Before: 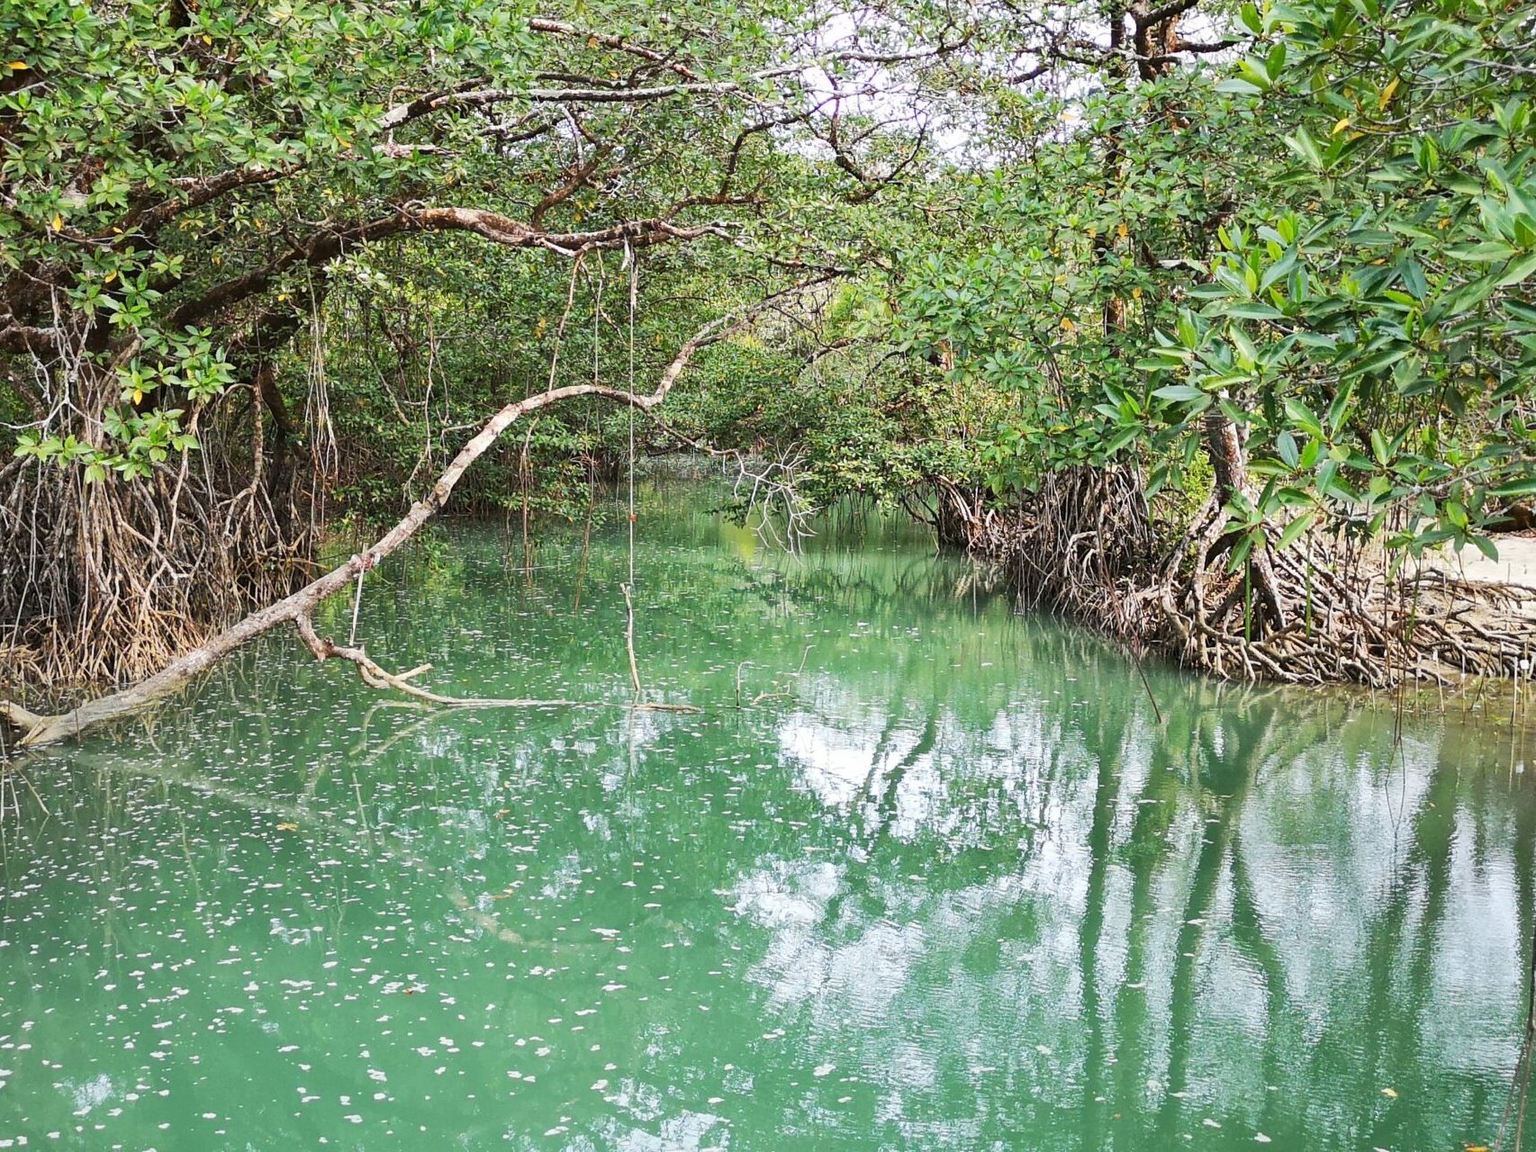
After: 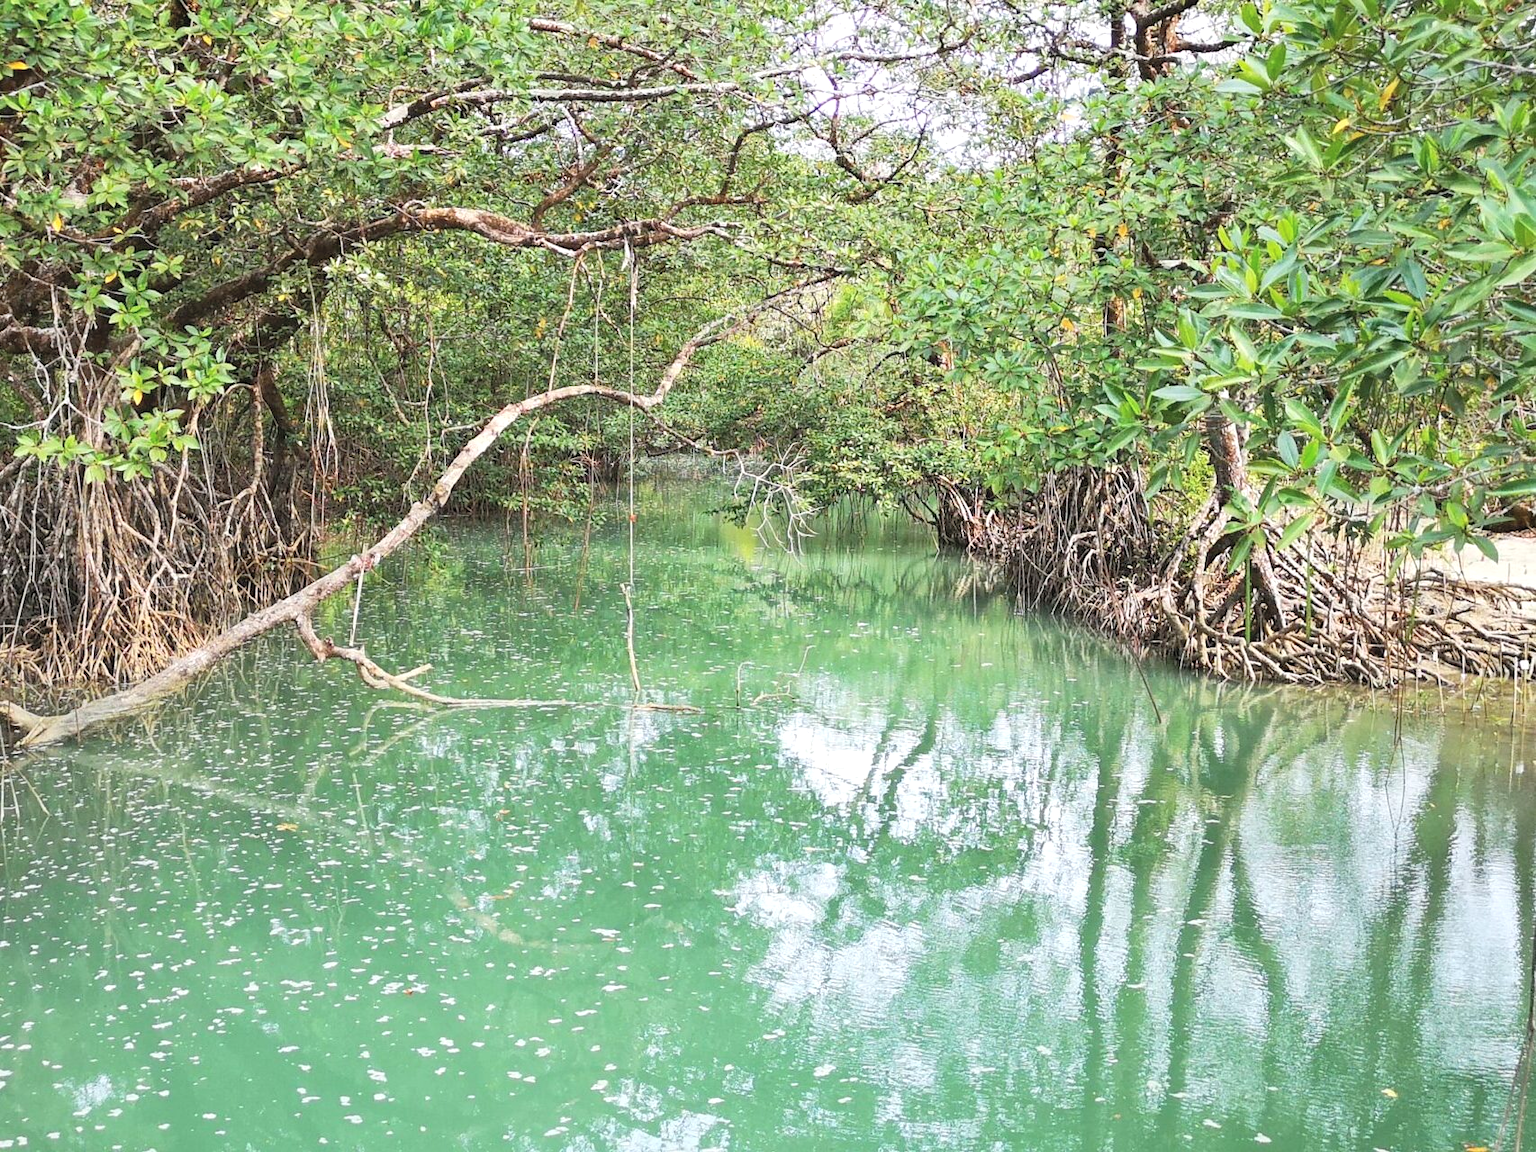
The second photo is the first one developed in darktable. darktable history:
contrast brightness saturation: brightness 0.149
exposure: exposure 0.201 EV, compensate exposure bias true, compensate highlight preservation false
